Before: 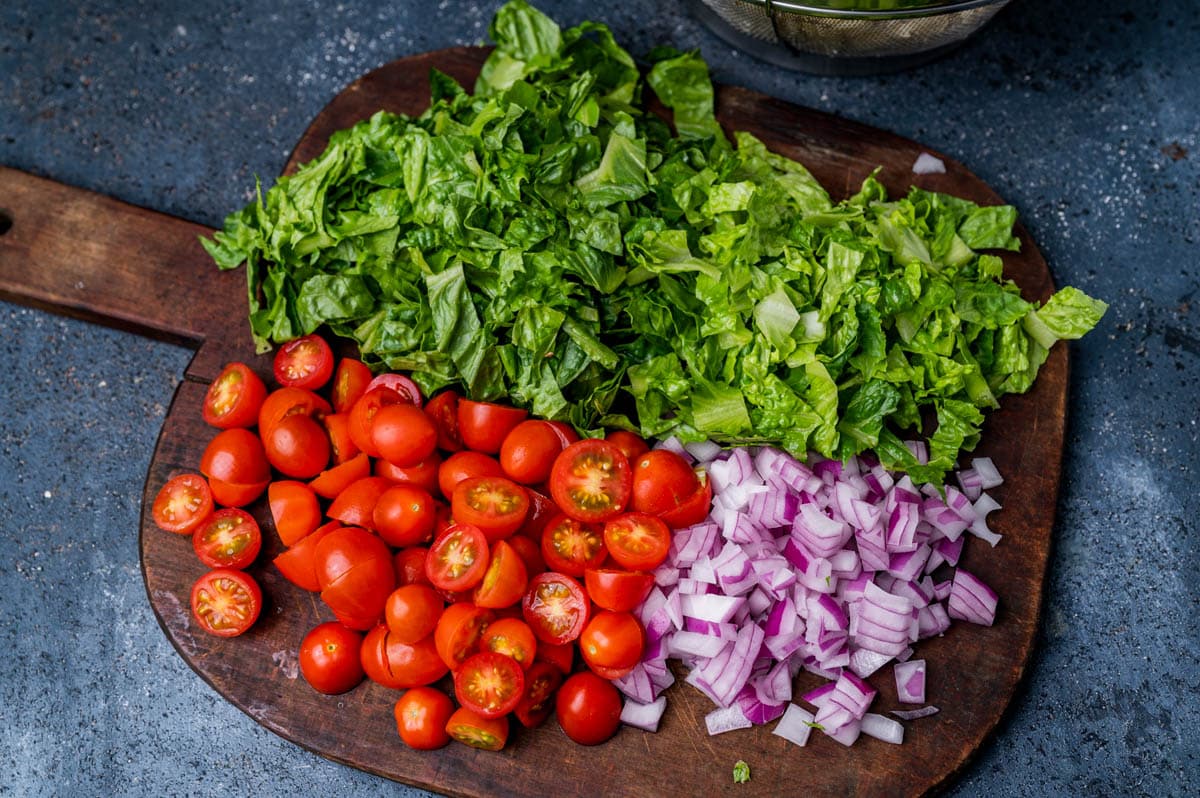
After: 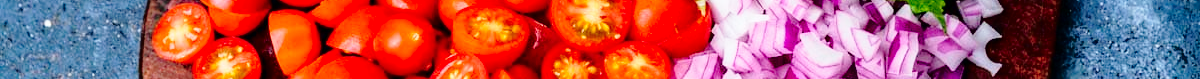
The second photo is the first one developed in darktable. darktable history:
crop and rotate: top 59.084%, bottom 30.916%
tone curve: curves: ch0 [(0, 0) (0.126, 0.061) (0.362, 0.382) (0.498, 0.498) (0.706, 0.712) (1, 1)]; ch1 [(0, 0) (0.5, 0.497) (0.55, 0.578) (1, 1)]; ch2 [(0, 0) (0.44, 0.424) (0.489, 0.486) (0.537, 0.538) (1, 1)], color space Lab, independent channels, preserve colors none
base curve: curves: ch0 [(0, 0) (0.028, 0.03) (0.121, 0.232) (0.46, 0.748) (0.859, 0.968) (1, 1)], preserve colors none
